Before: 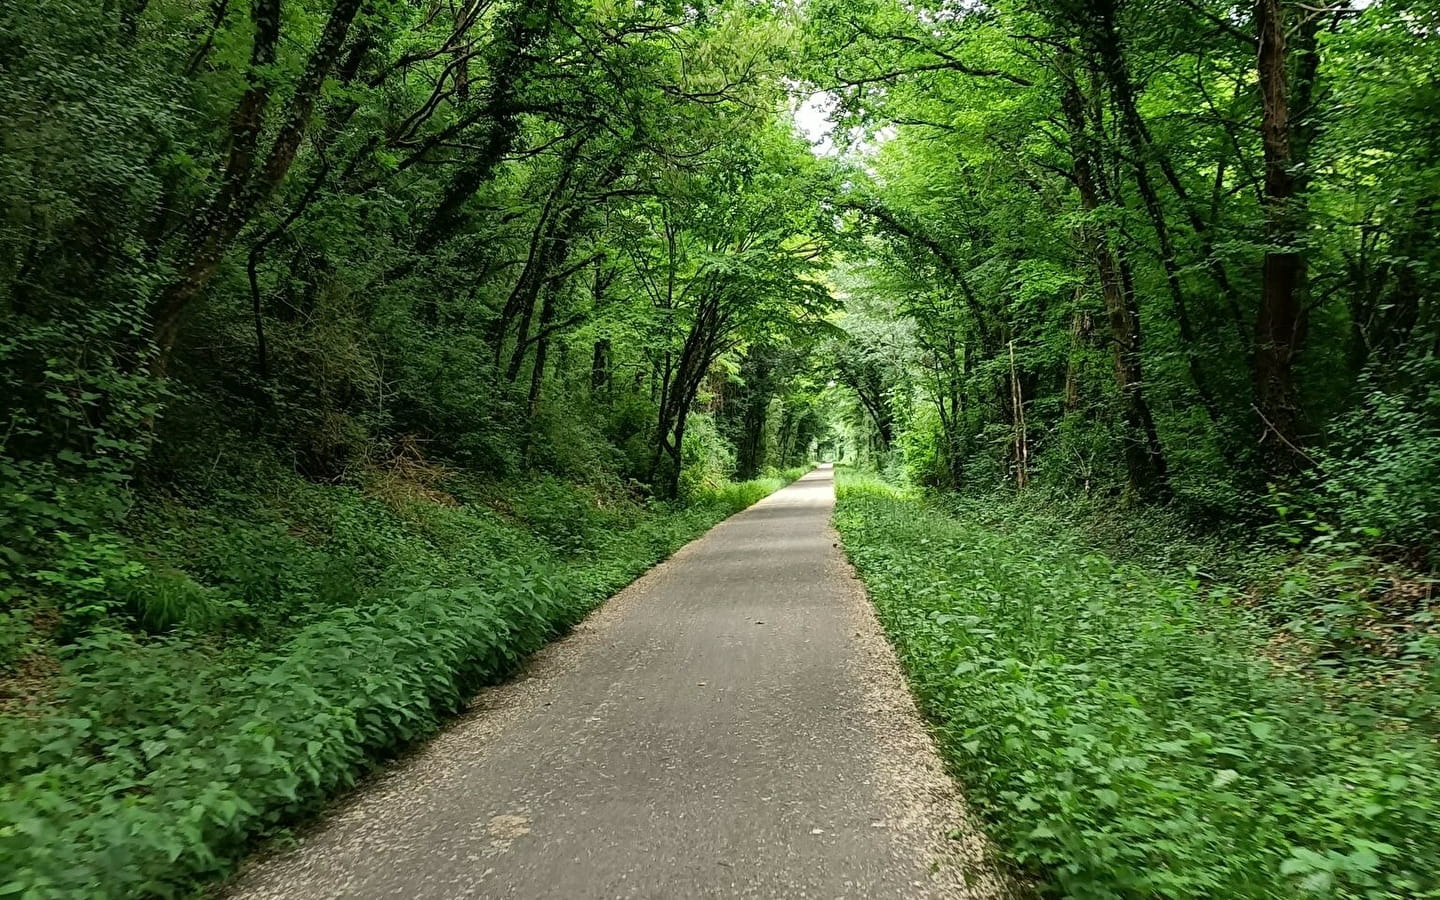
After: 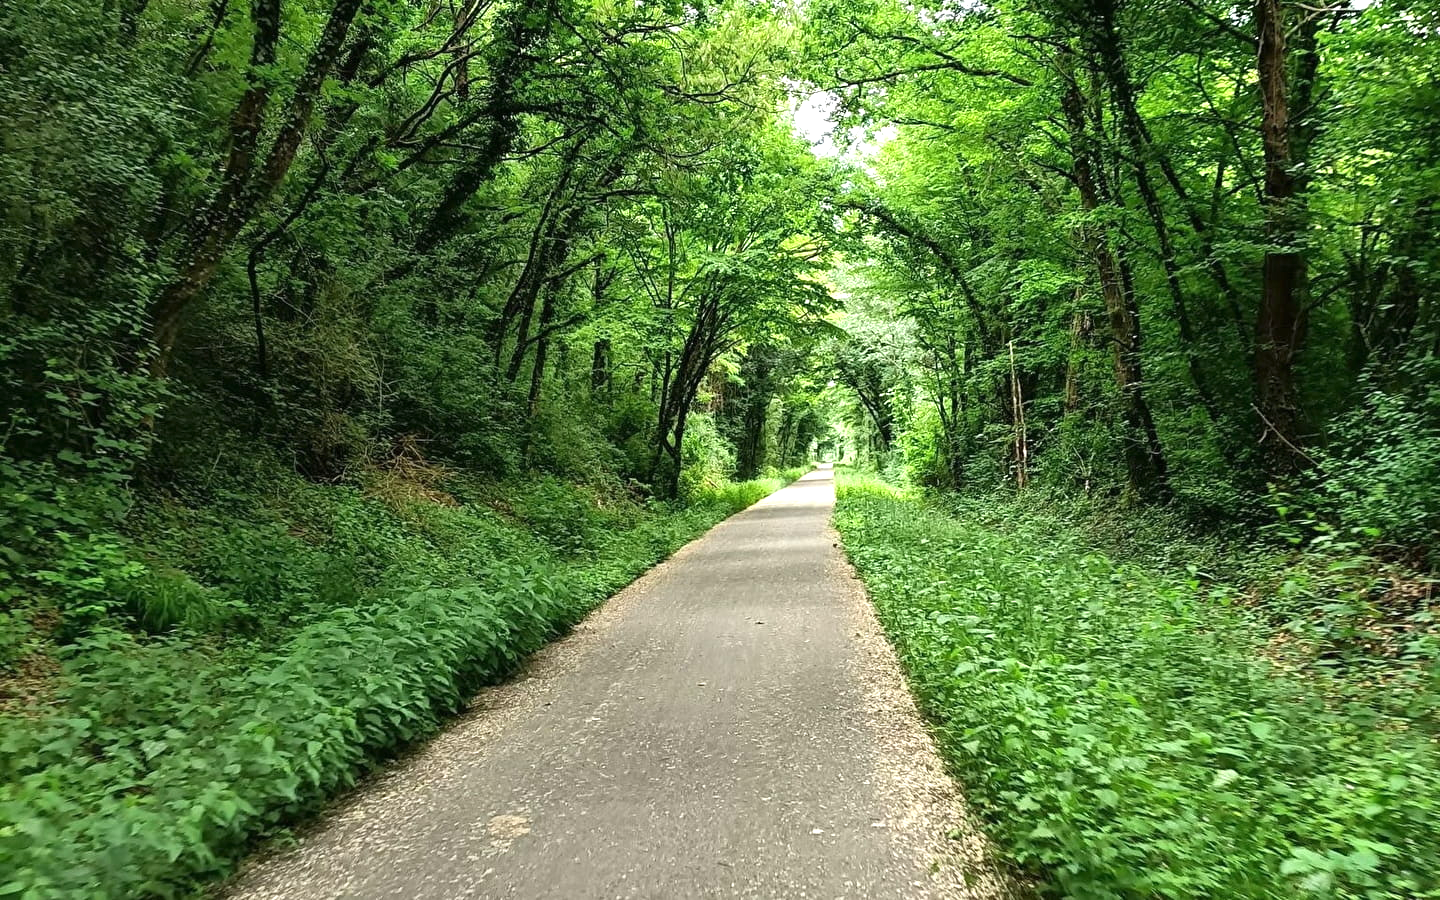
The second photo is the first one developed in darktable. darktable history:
exposure: black level correction 0, exposure 0.683 EV, compensate exposure bias true, compensate highlight preservation false
